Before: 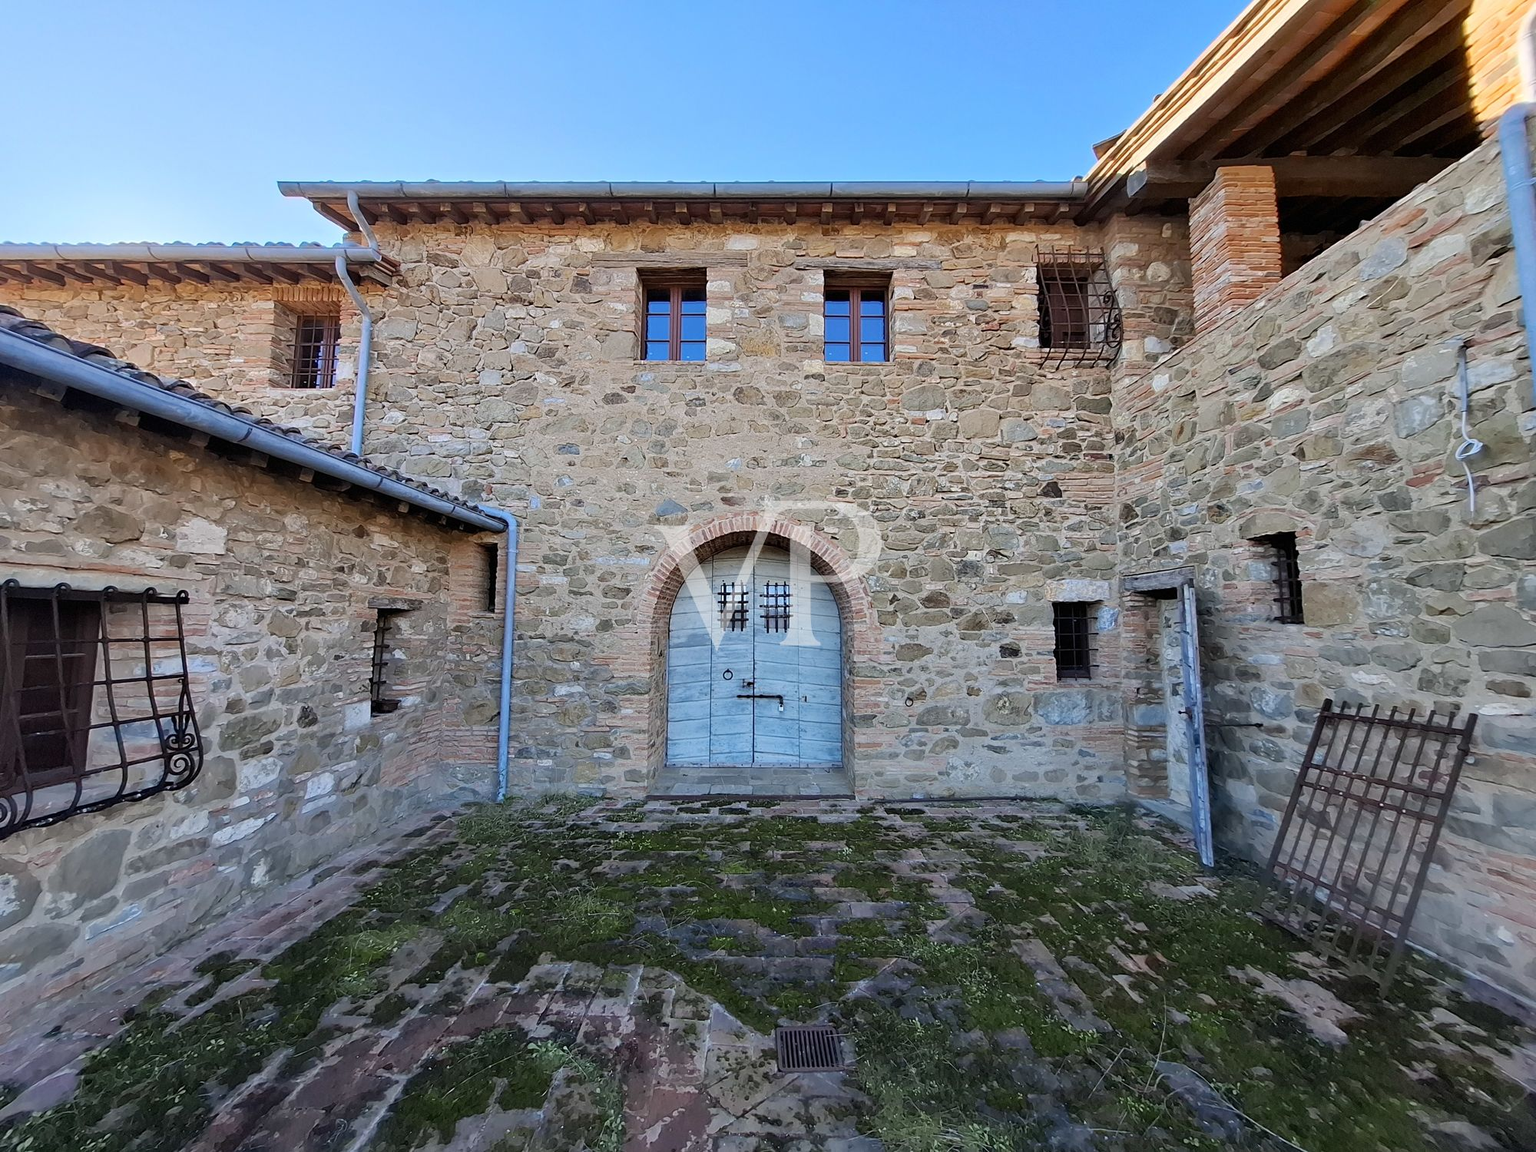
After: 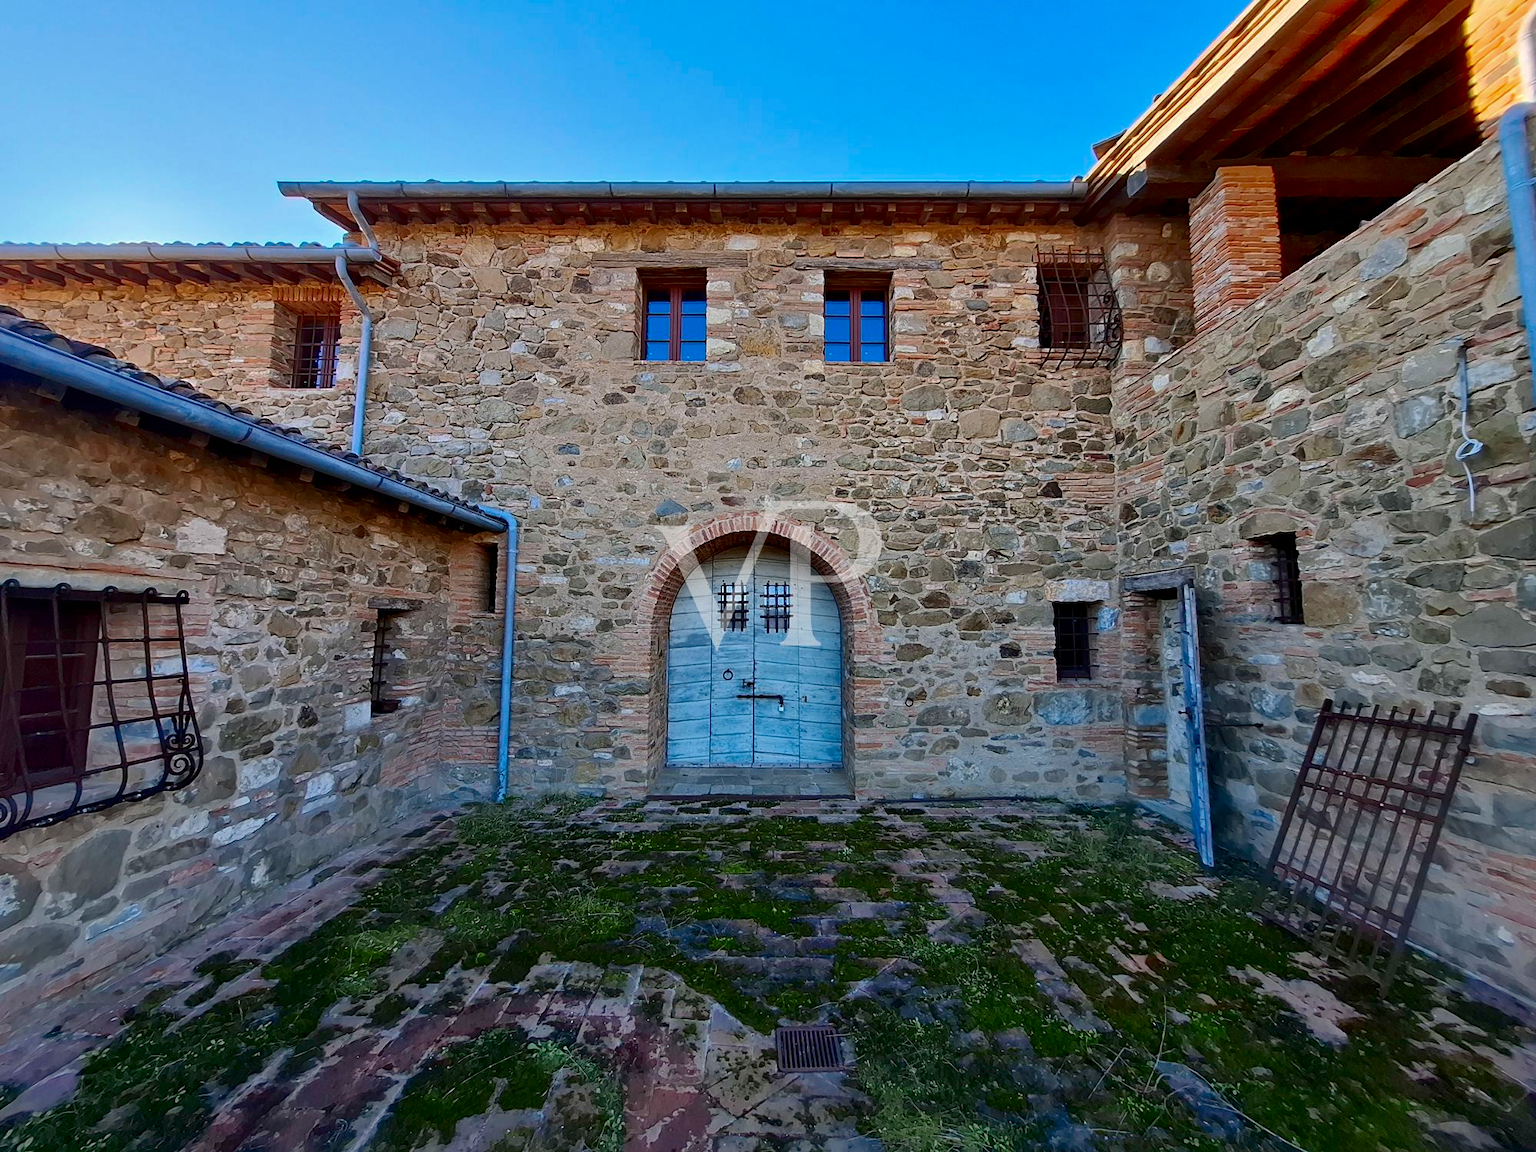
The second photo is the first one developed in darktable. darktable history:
contrast brightness saturation: contrast 0.135, brightness -0.232, saturation 0.14
shadows and highlights: on, module defaults
tone equalizer: on, module defaults
